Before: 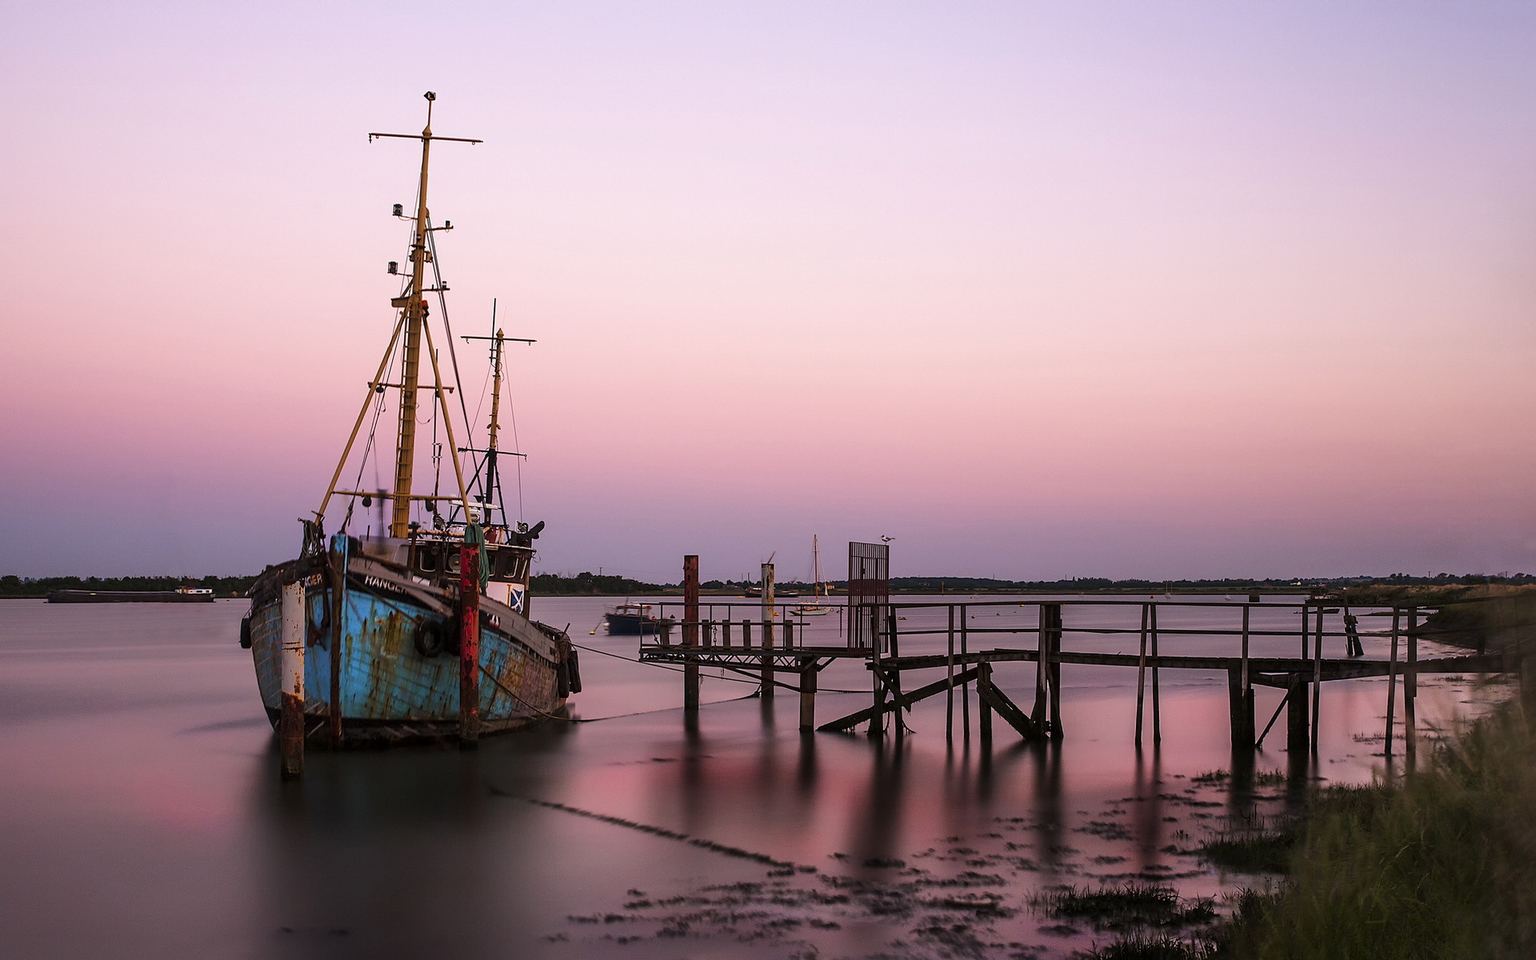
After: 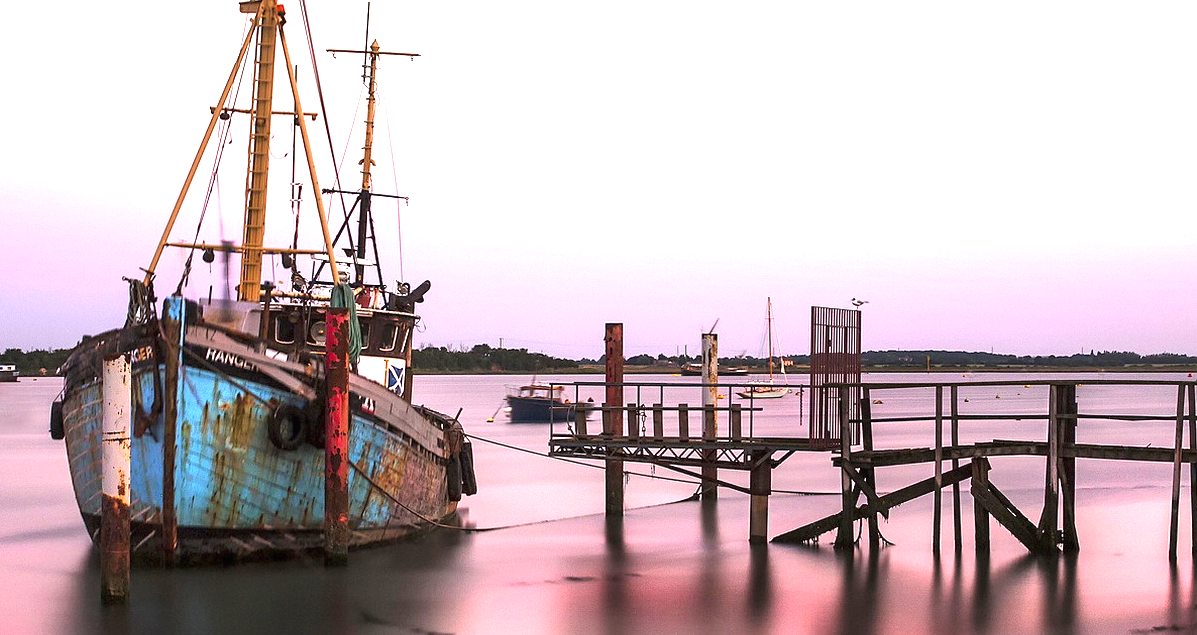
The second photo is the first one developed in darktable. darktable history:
exposure: black level correction 0, exposure 1.69 EV, compensate highlight preservation false
crop: left 13.062%, top 30.987%, right 24.555%, bottom 16.018%
